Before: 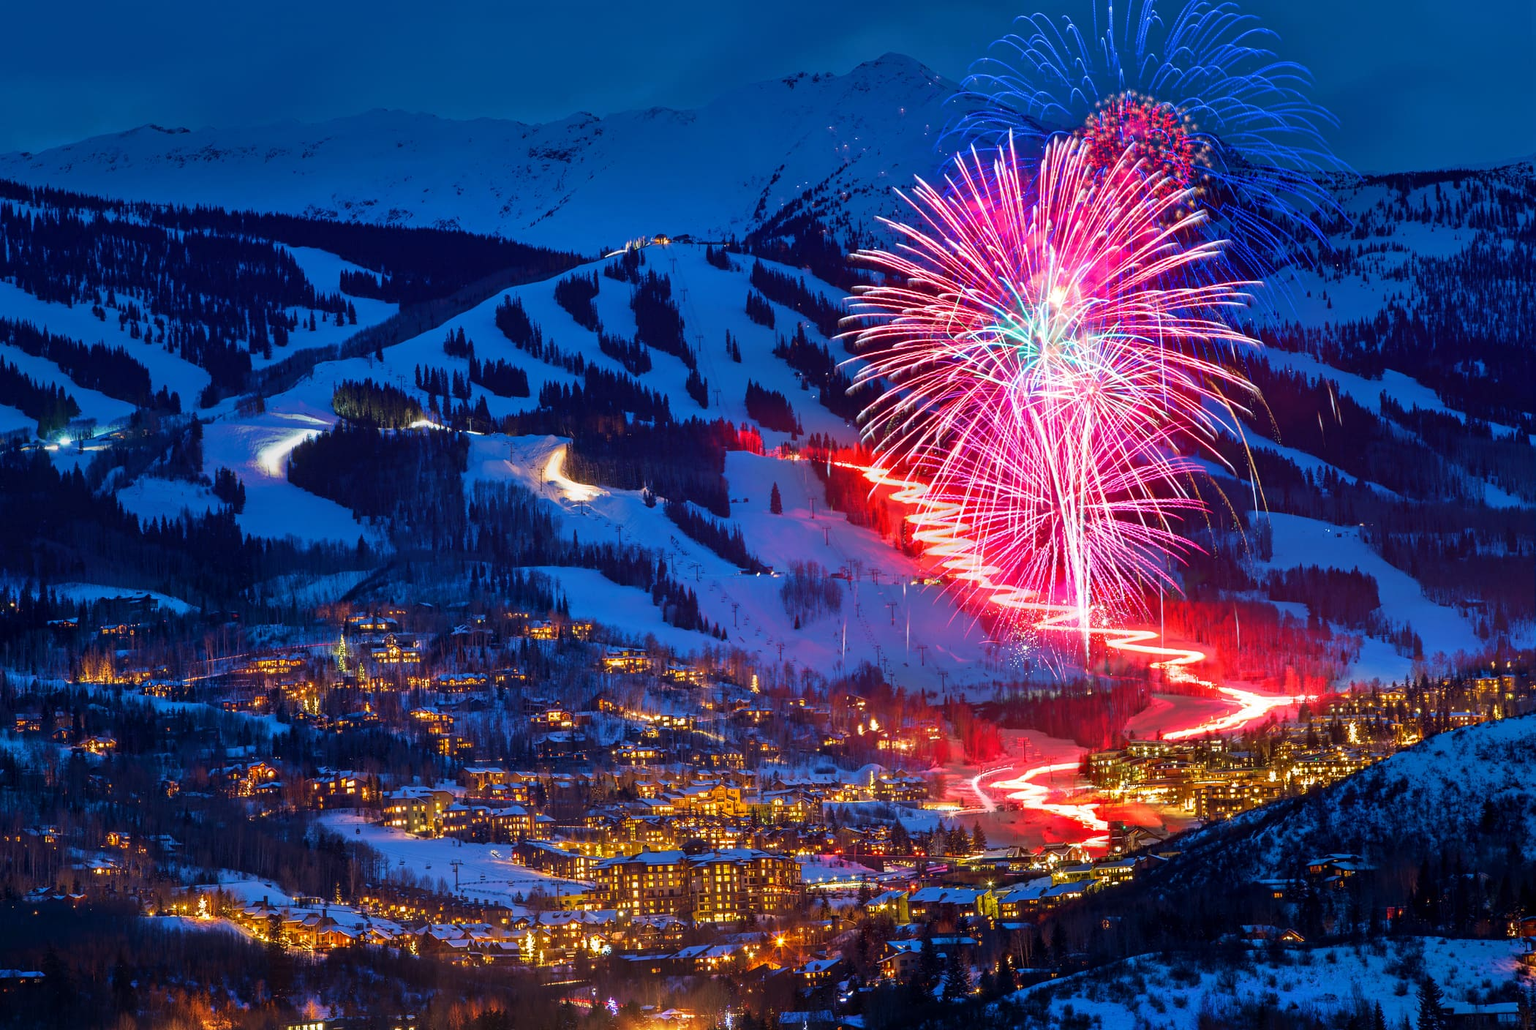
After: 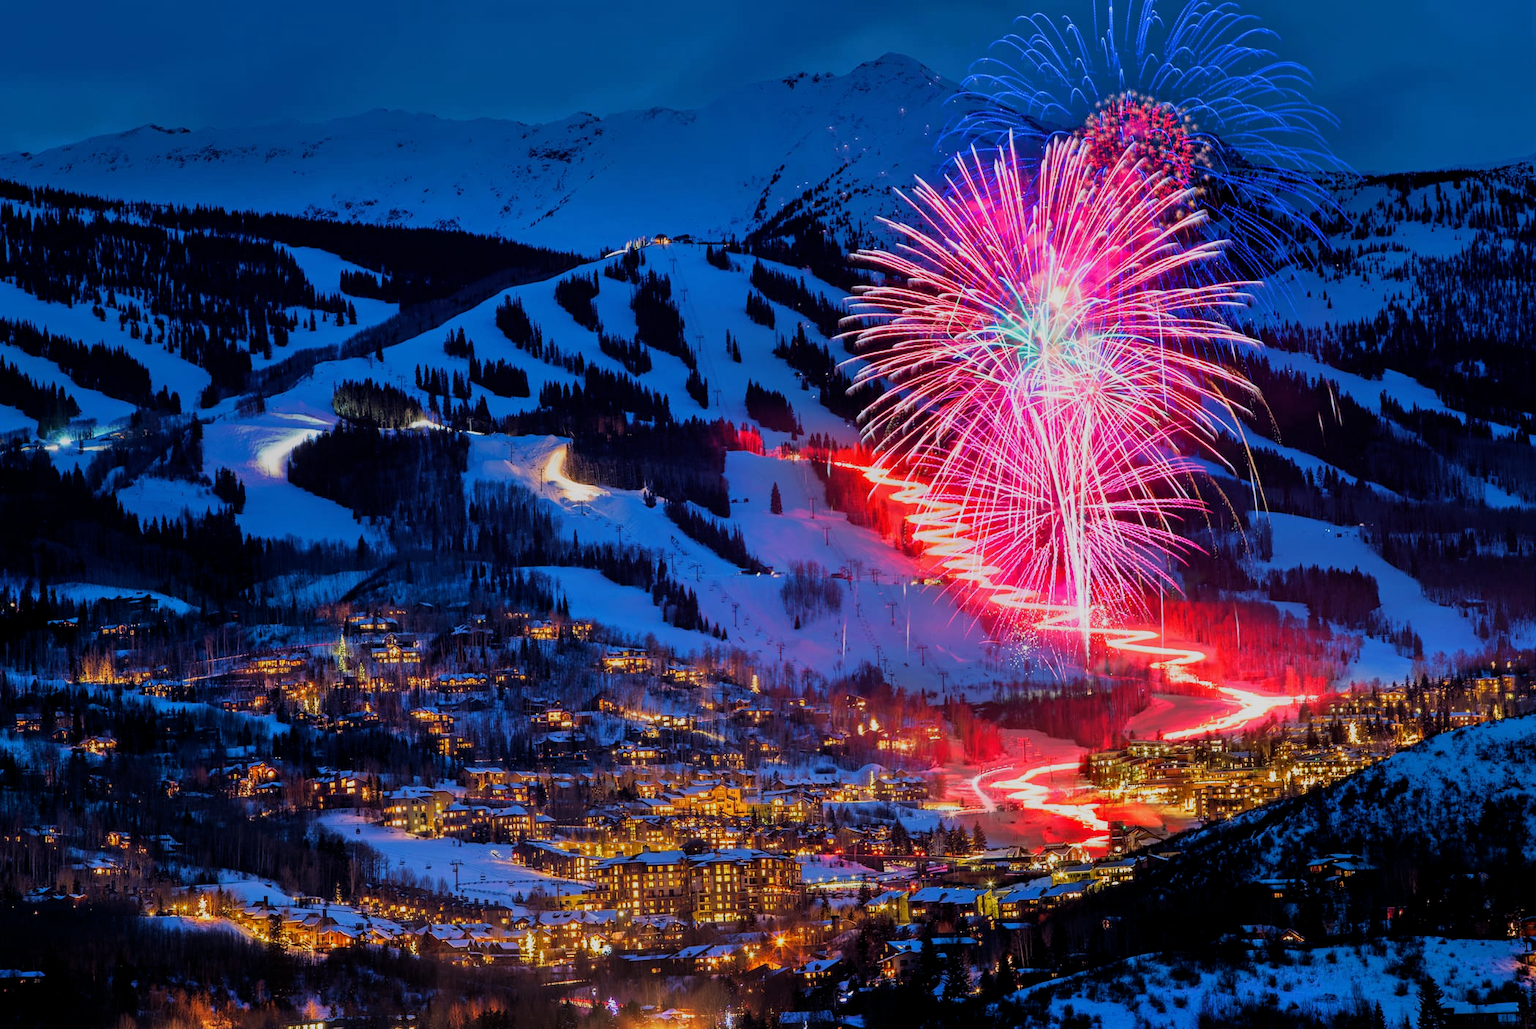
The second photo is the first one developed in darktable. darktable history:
filmic rgb: middle gray luminance 18.42%, black relative exposure -9 EV, white relative exposure 3.75 EV, threshold 6 EV, target black luminance 0%, hardness 4.85, latitude 67.35%, contrast 0.955, highlights saturation mix 20%, shadows ↔ highlights balance 21.36%, add noise in highlights 0, preserve chrominance luminance Y, color science v3 (2019), use custom middle-gray values true, iterations of high-quality reconstruction 0, contrast in highlights soft, enable highlight reconstruction true
